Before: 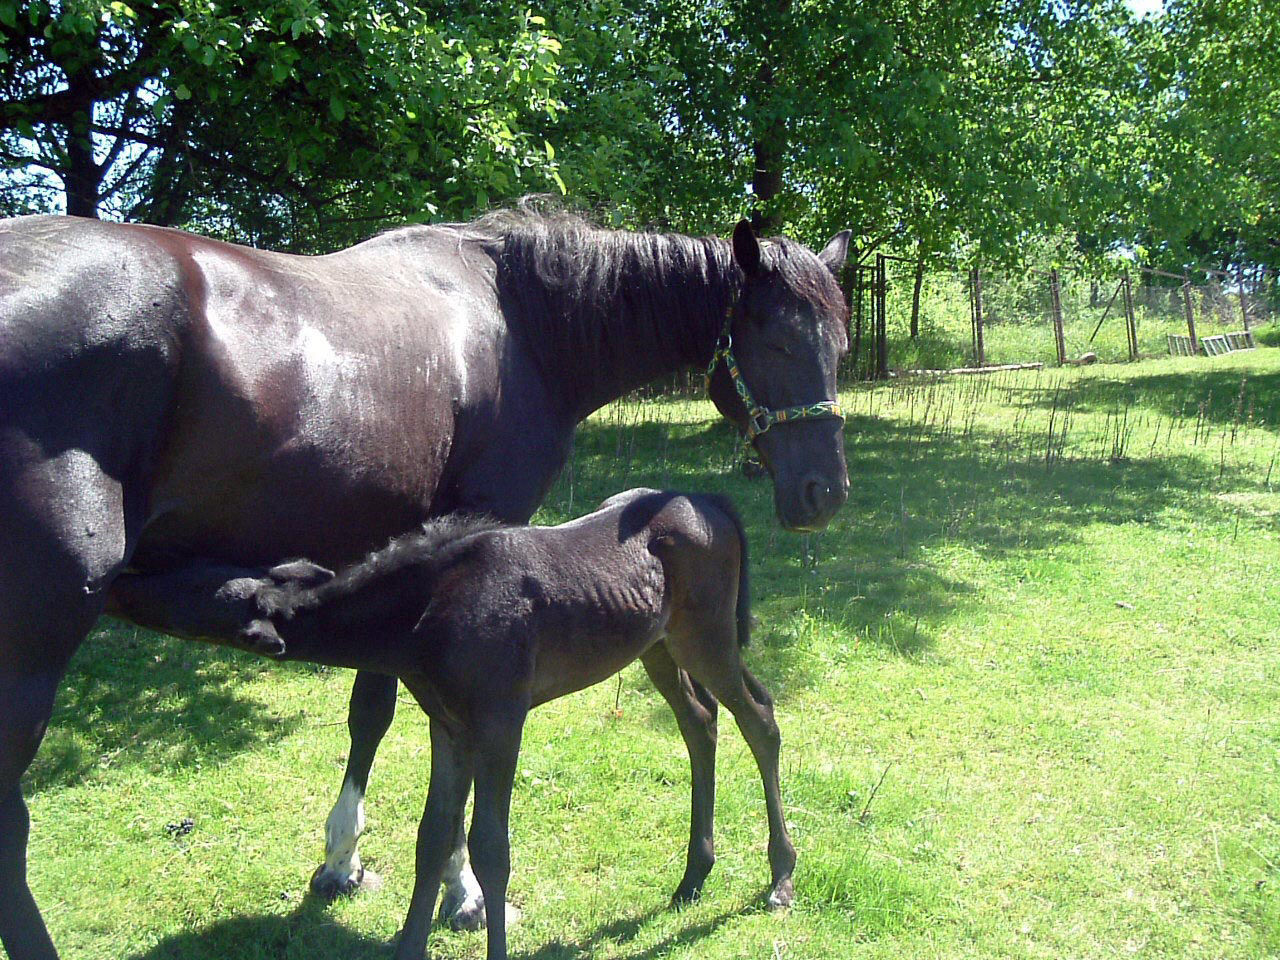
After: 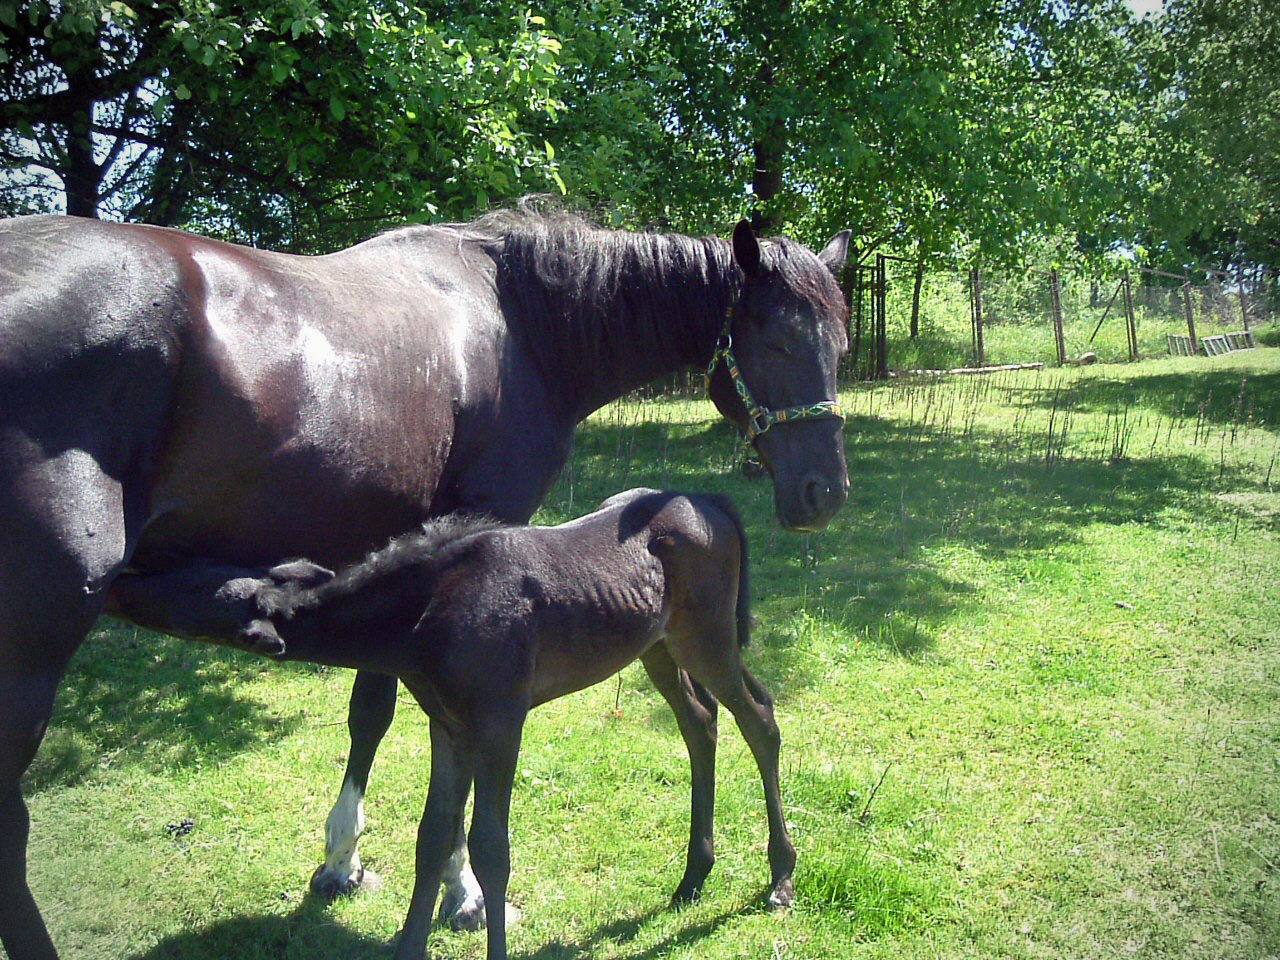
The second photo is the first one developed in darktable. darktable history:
vignetting: on, module defaults
shadows and highlights: shadows 43.71, white point adjustment -1.46, soften with gaussian
